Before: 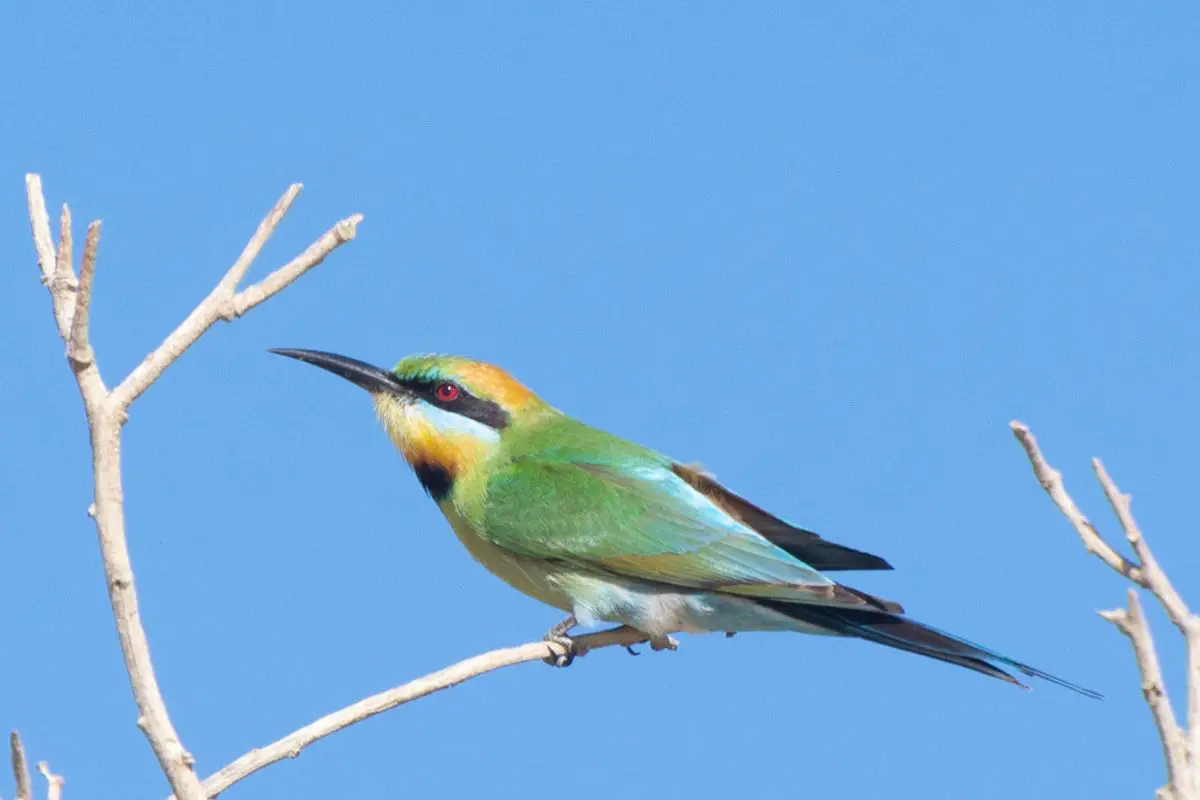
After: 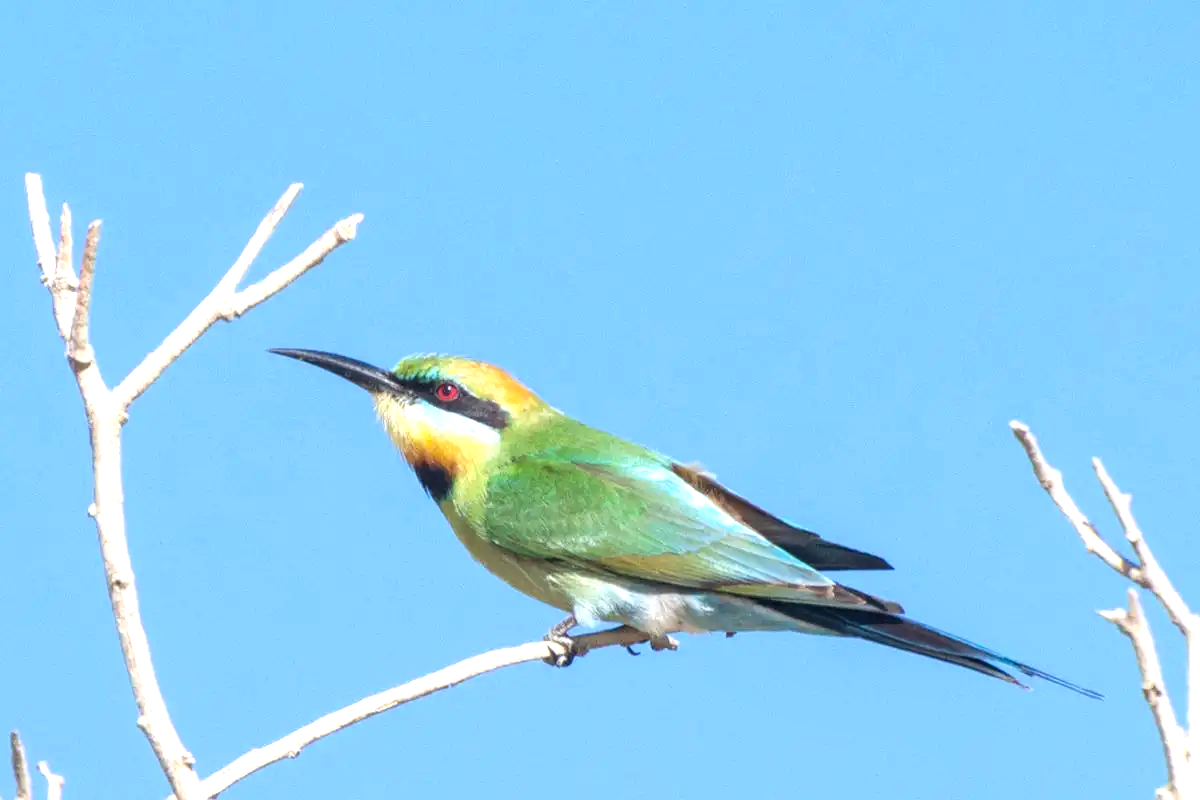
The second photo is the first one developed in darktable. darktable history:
local contrast: detail 130%
exposure: exposure 0.609 EV, compensate exposure bias true, compensate highlight preservation false
